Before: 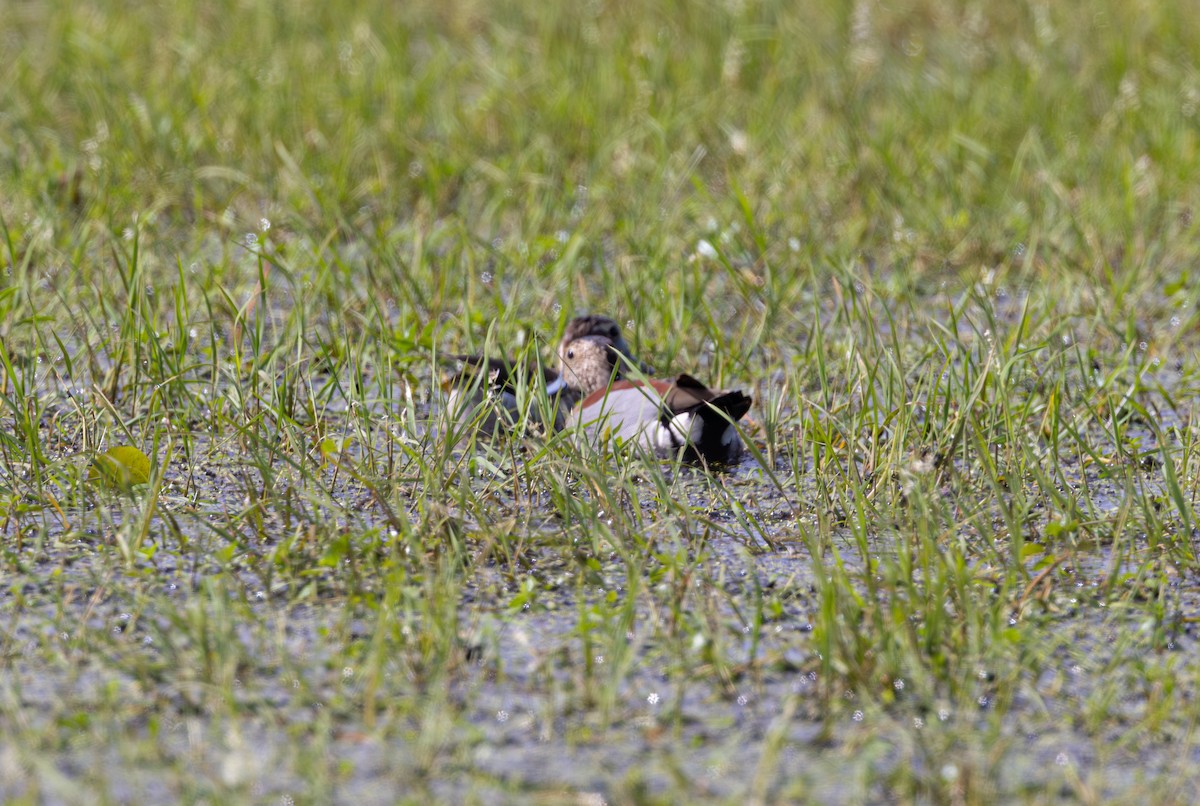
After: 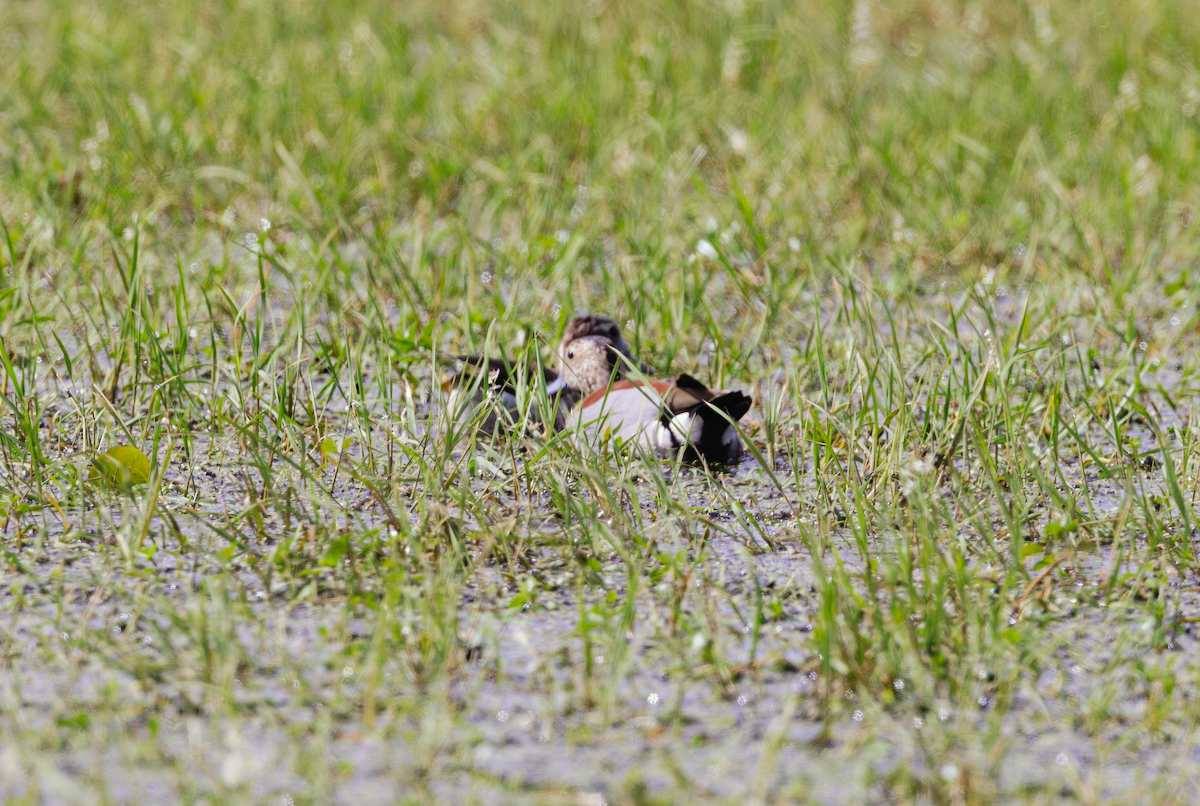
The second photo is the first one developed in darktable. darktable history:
tone curve: curves: ch0 [(0, 0) (0.003, 0.02) (0.011, 0.023) (0.025, 0.028) (0.044, 0.045) (0.069, 0.063) (0.1, 0.09) (0.136, 0.122) (0.177, 0.166) (0.224, 0.223) (0.277, 0.297) (0.335, 0.384) (0.399, 0.461) (0.468, 0.549) (0.543, 0.632) (0.623, 0.705) (0.709, 0.772) (0.801, 0.844) (0.898, 0.91) (1, 1)], preserve colors none
color look up table: target L [93.54, 89.55, 88.99, 88.02, 73.59, 65.52, 66, 64.76, 55.34, 44.62, 28.21, 23.25, 3.373, 200.99, 85.73, 77.24, 73.12, 61.08, 59.39, 57.73, 53.04, 48.91, 41.16, 34.12, 33.16, 27.56, 95.52, 80.85, 77.95, 67.95, 70.39, 55.39, 56.82, 66.47, 55.19, 47.19, 43.57, 37.62, 40.29, 35.19, 15.11, 5.233, 91.09, 83.19, 77.98, 63.92, 60.7, 38.52, 34.37], target a [-24.35, -17.43, -50.6, -57.41, -46.65, -25.04, -69.8, -33.05, -39.13, -41.42, -24.06, -23.47, -6.555, 0, 14.08, 10.65, 27.34, 0.707, 48.46, 65.26, 68.09, 26.01, 28.03, 22.99, 45.47, 40.22, 1.467, 16.98, 21.21, 50.93, 43.45, 11.45, 76.44, 62.08, 15.61, 17.26, 66.28, 42.1, 53.44, 38.76, 22.65, 17.42, -10.54, -46.72, -30.61, -11.65, -13.91, -2.59, -6.158], target b [25.73, 71.46, 64.66, 16.27, 6.501, 63.64, 61.47, 34.84, 9.251, 39.68, 29.33, 27.26, 3.081, -0.001, 7.734, 78.97, 52.26, 30.26, 17.03, 22.69, 54.24, 34.23, 41.72, 22.73, 12.41, 34.65, 0.555, -10.96, -26.1, -17.91, -41.11, -36.7, -21.41, -46.83, 0.588, -56.46, -0.403, -13.1, -40.03, -67.06, -34.23, -3.87, -4.908, -17.26, -30.83, -15.96, -46.09, -29.1, 1.324], num patches 49
